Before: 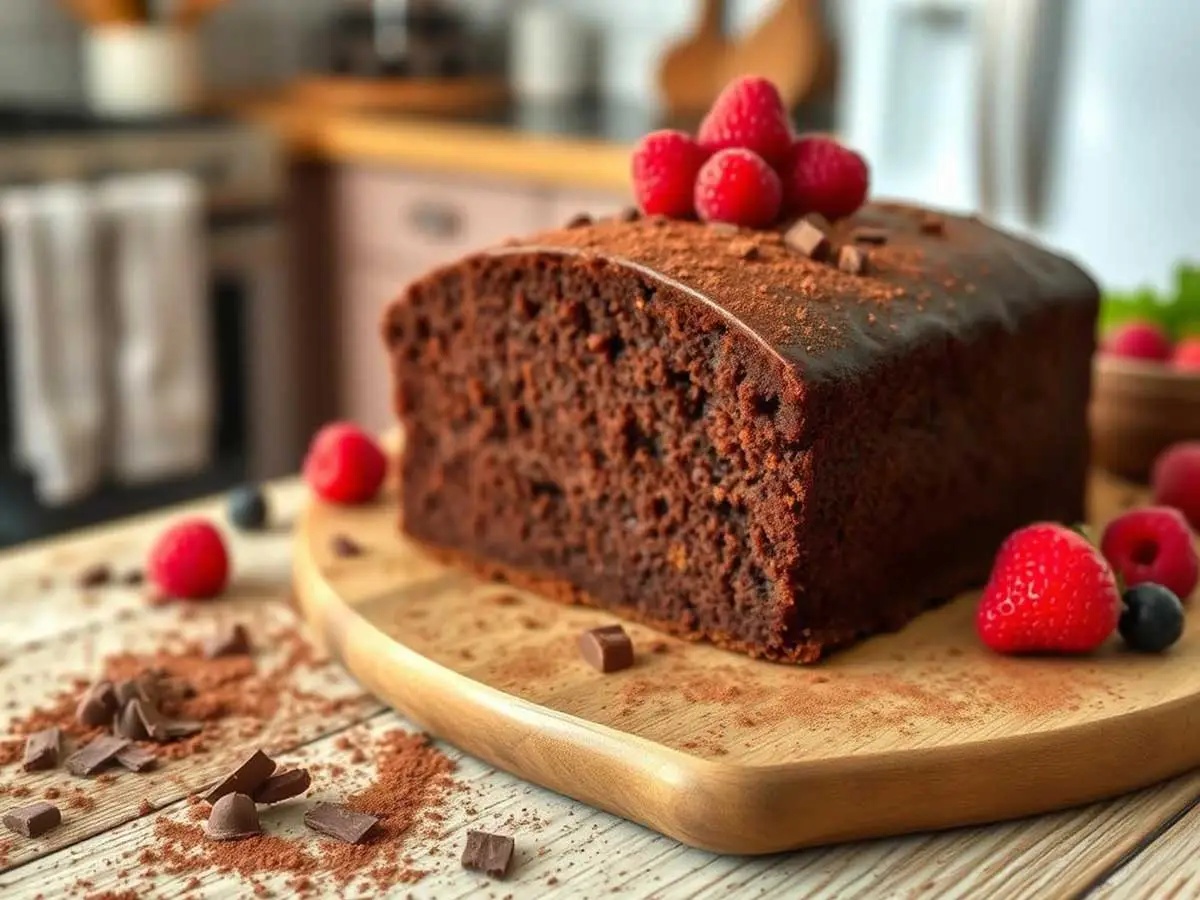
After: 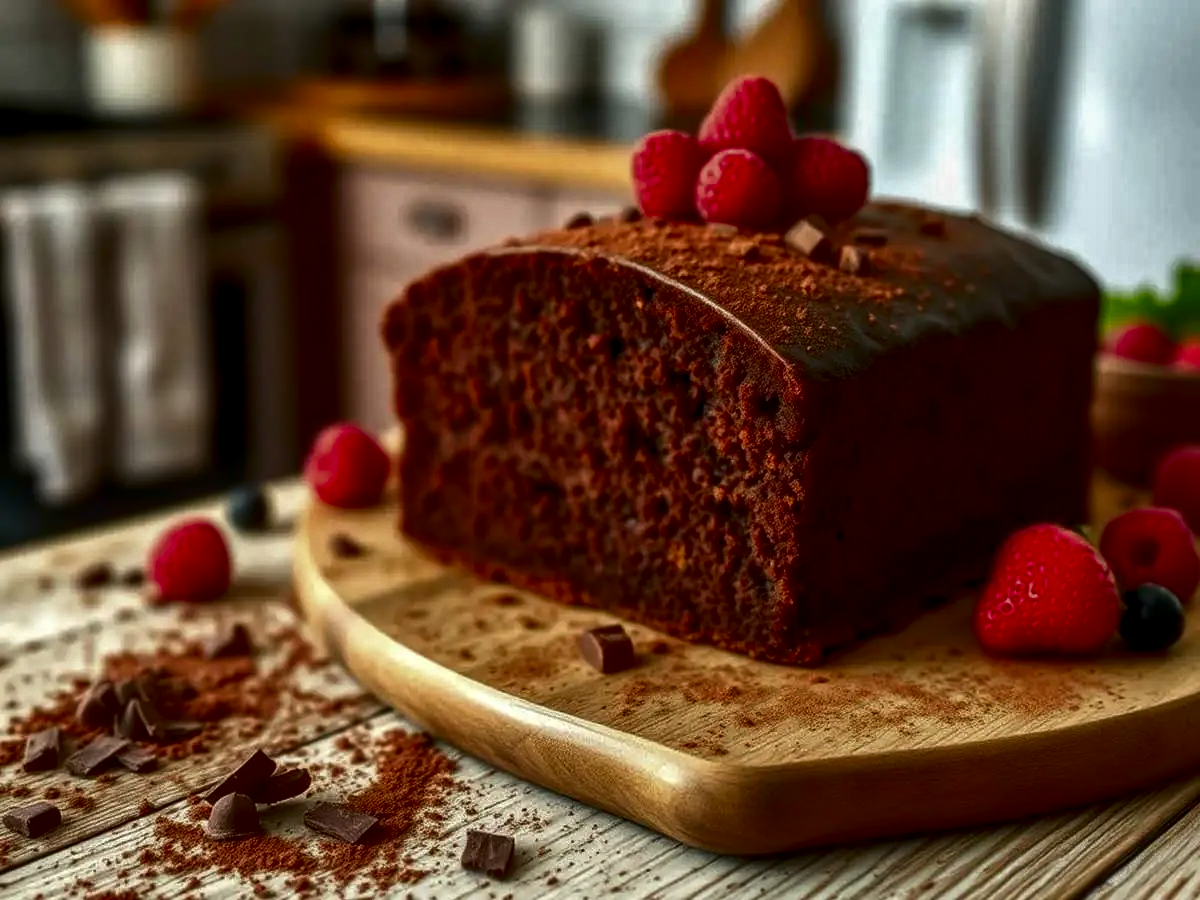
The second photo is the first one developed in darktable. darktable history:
contrast brightness saturation: brightness -0.52
local contrast: on, module defaults
